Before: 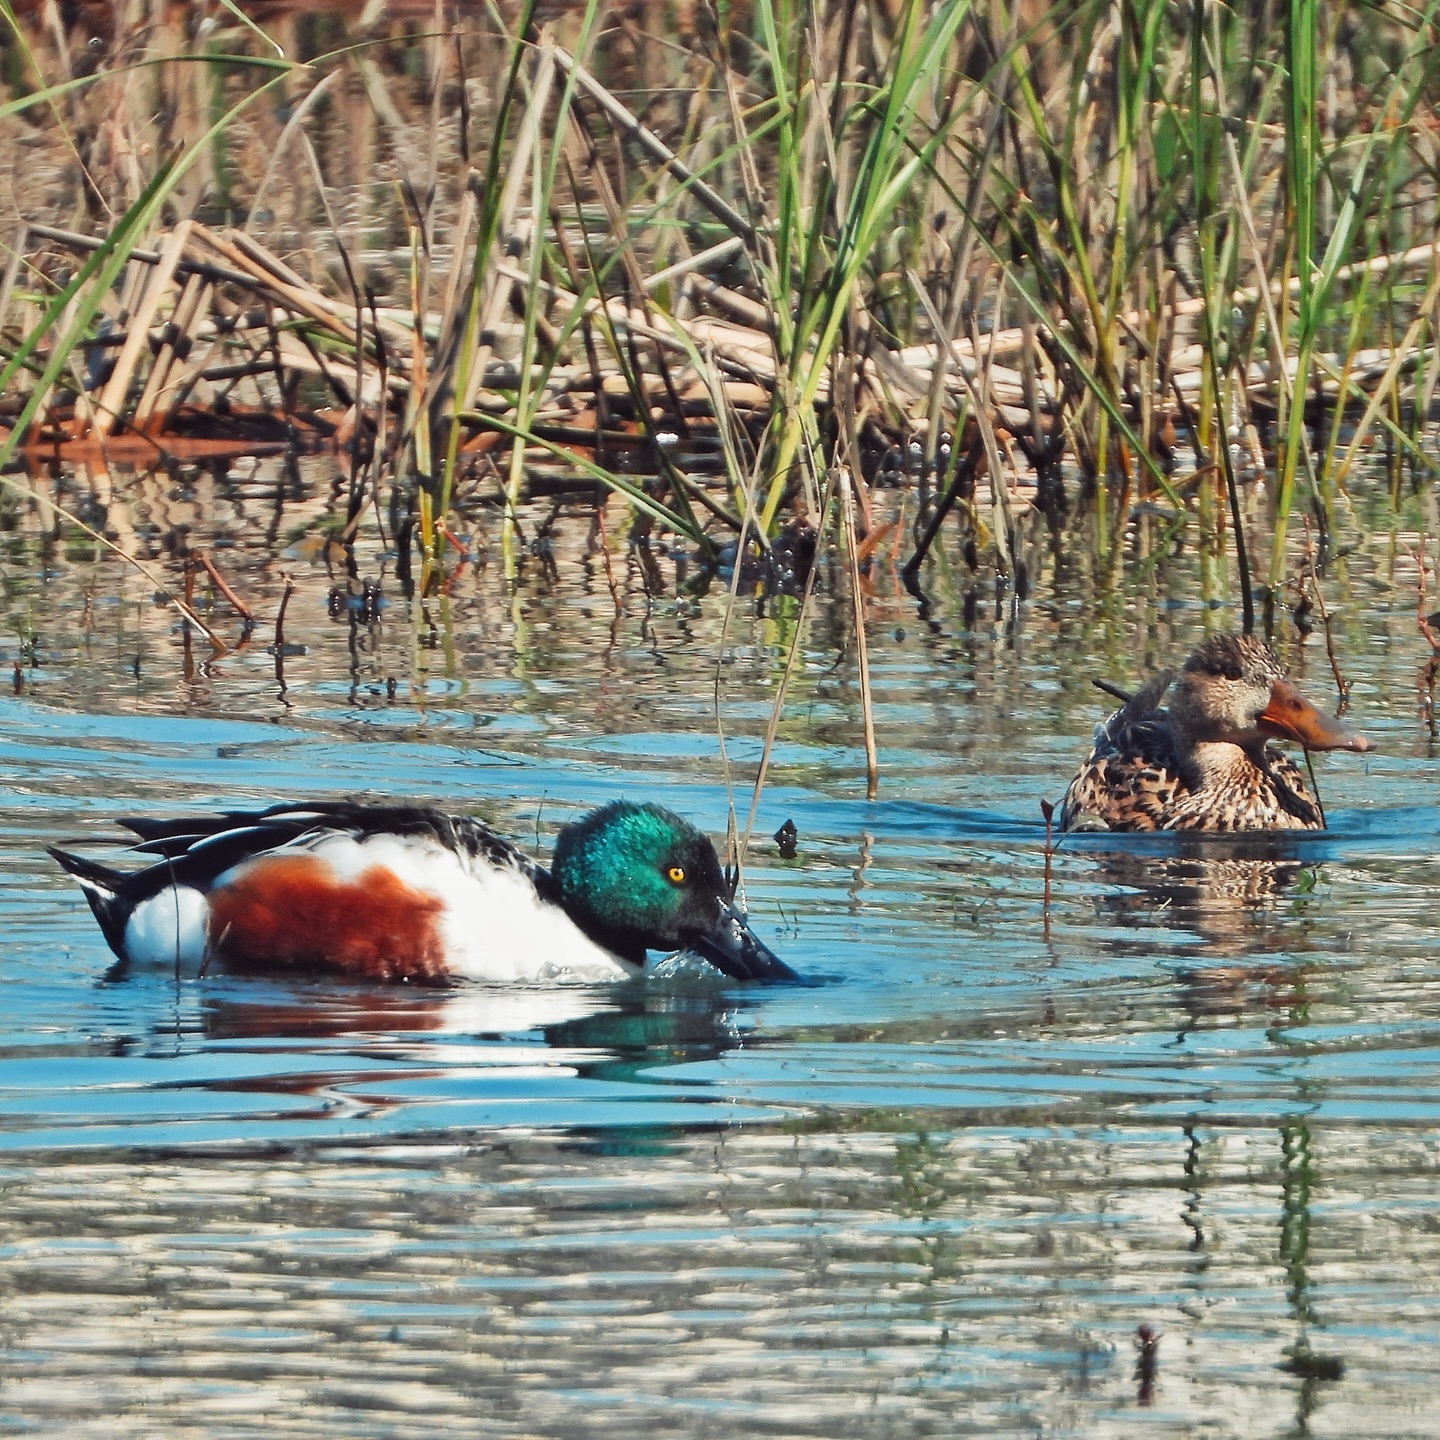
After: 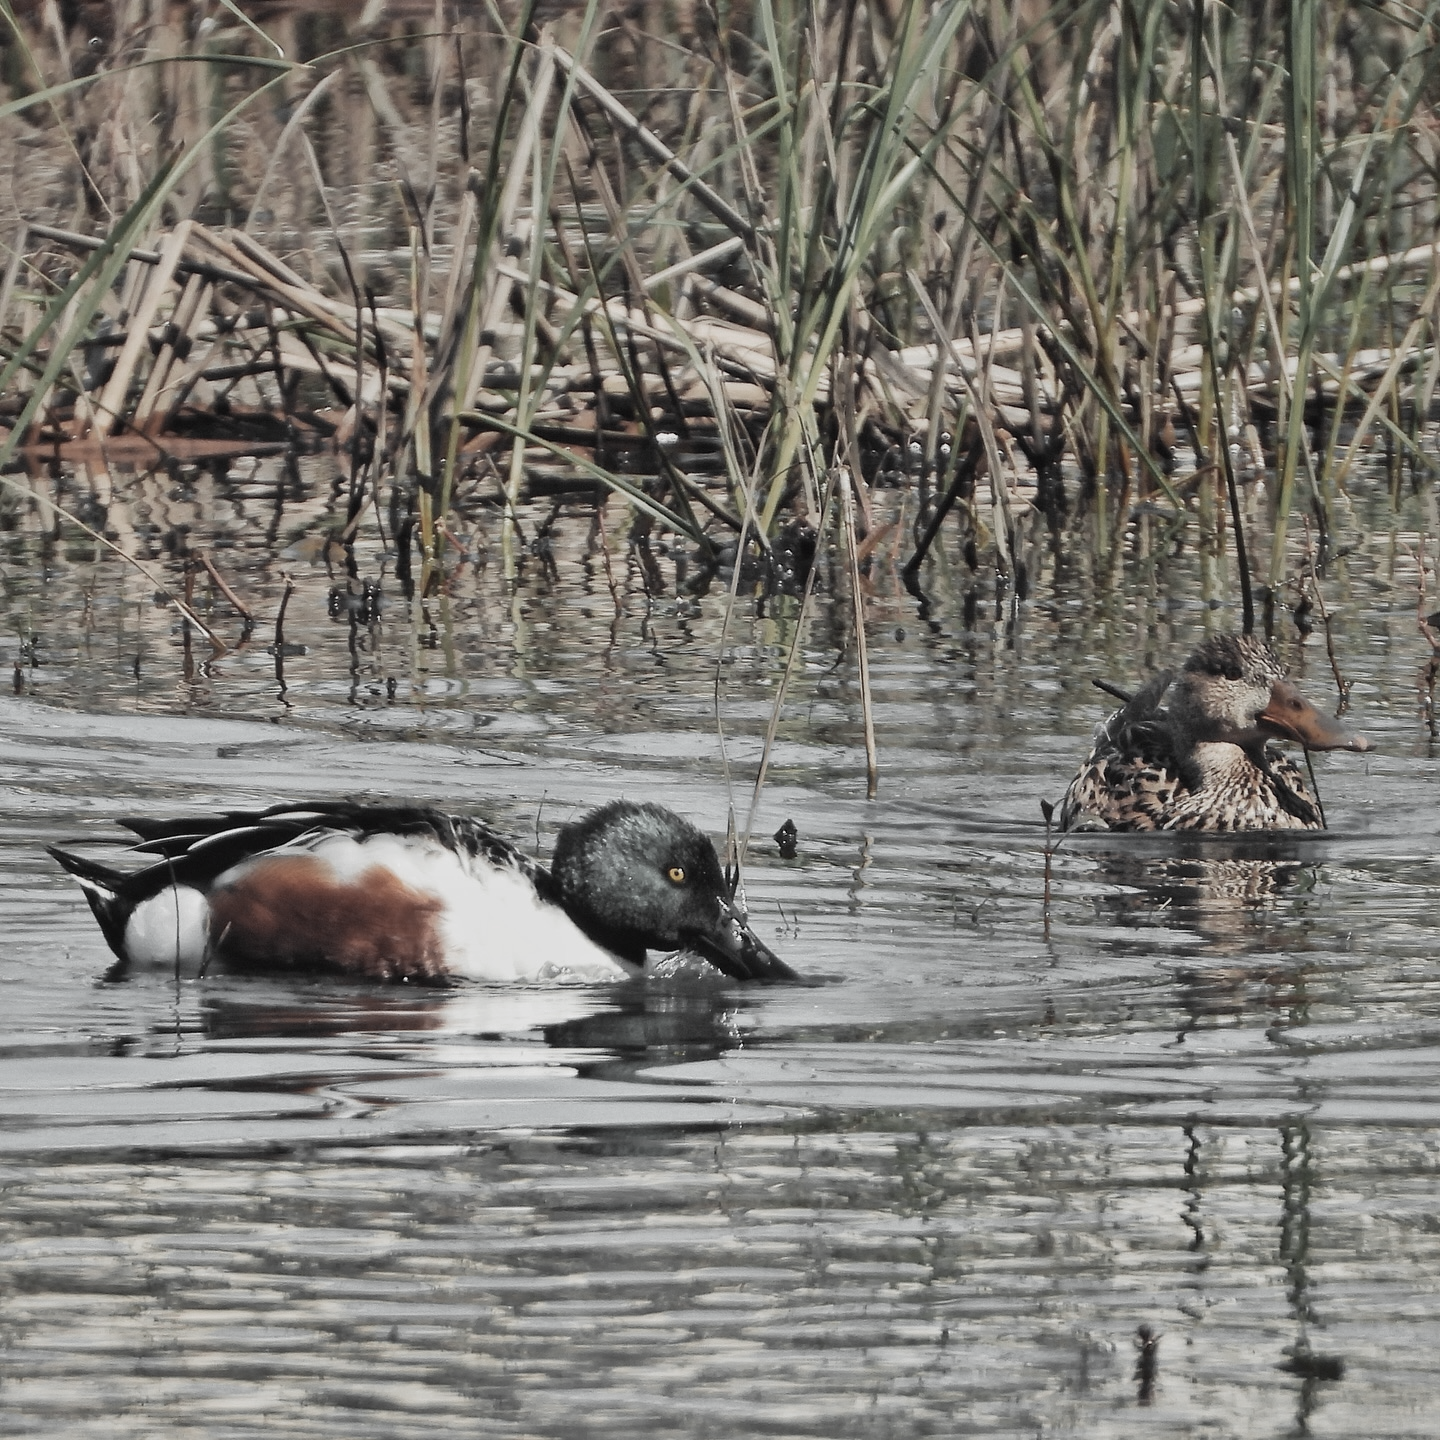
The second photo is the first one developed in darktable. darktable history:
color zones: curves: ch0 [(0, 0.613) (0.01, 0.613) (0.245, 0.448) (0.498, 0.529) (0.642, 0.665) (0.879, 0.777) (0.99, 0.613)]; ch1 [(0, 0.035) (0.121, 0.189) (0.259, 0.197) (0.415, 0.061) (0.589, 0.022) (0.732, 0.022) (0.857, 0.026) (0.991, 0.053)]
exposure: exposure -0.293 EV, compensate highlight preservation false
